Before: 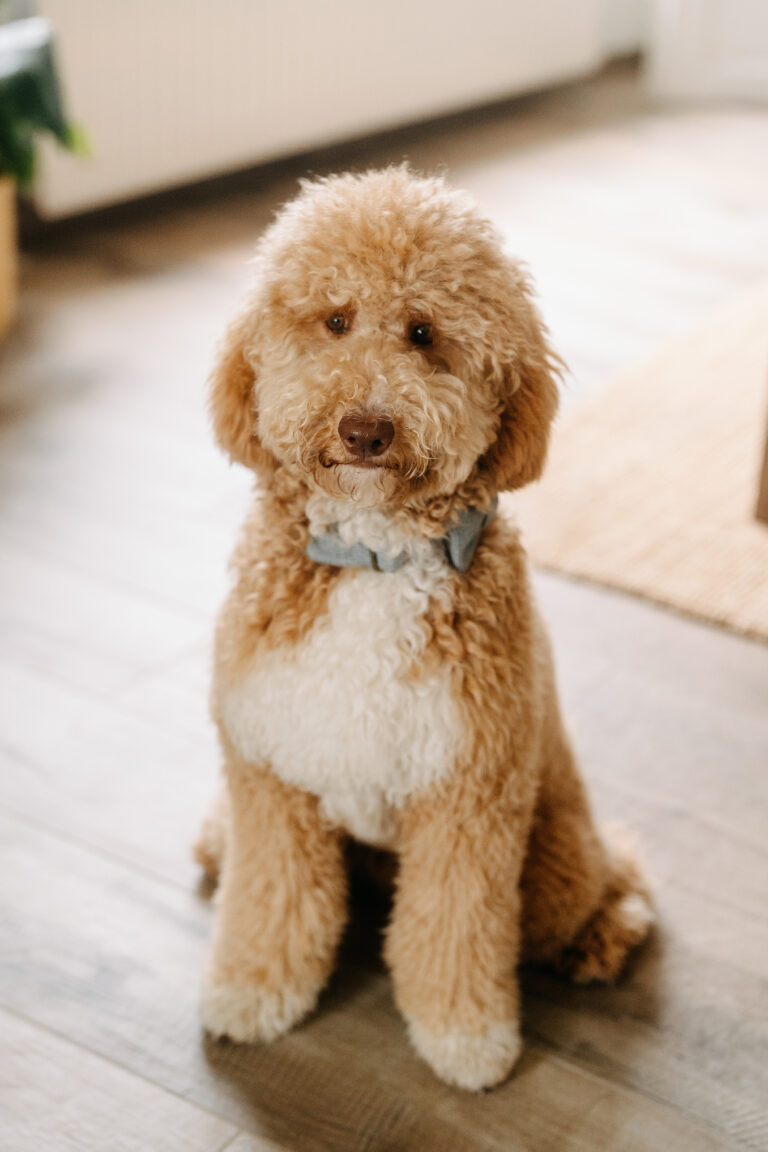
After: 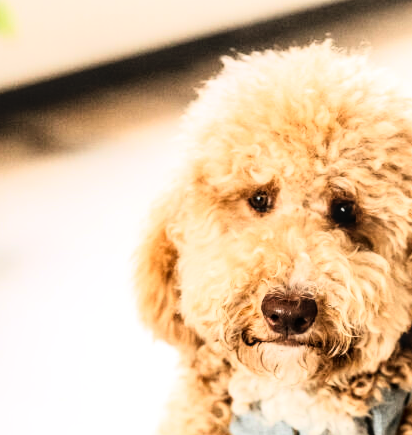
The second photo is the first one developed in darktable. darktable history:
rgb curve: curves: ch0 [(0, 0) (0.21, 0.15) (0.24, 0.21) (0.5, 0.75) (0.75, 0.96) (0.89, 0.99) (1, 1)]; ch1 [(0, 0.02) (0.21, 0.13) (0.25, 0.2) (0.5, 0.67) (0.75, 0.9) (0.89, 0.97) (1, 1)]; ch2 [(0, 0.02) (0.21, 0.13) (0.25, 0.2) (0.5, 0.67) (0.75, 0.9) (0.89, 0.97) (1, 1)], compensate middle gray true
local contrast: on, module defaults
exposure: compensate highlight preservation false
crop: left 10.121%, top 10.631%, right 36.218%, bottom 51.526%
